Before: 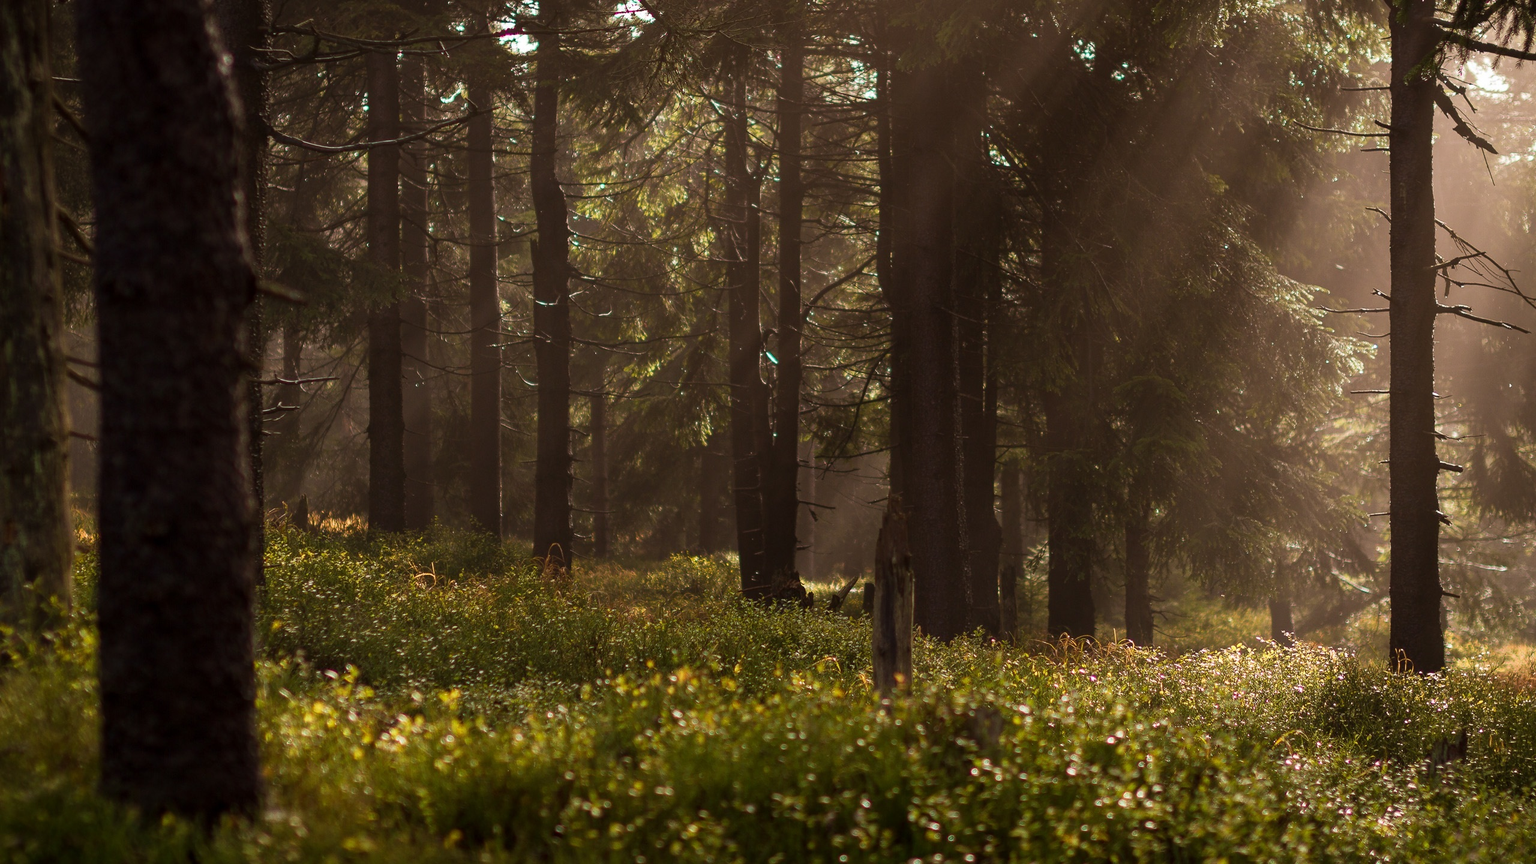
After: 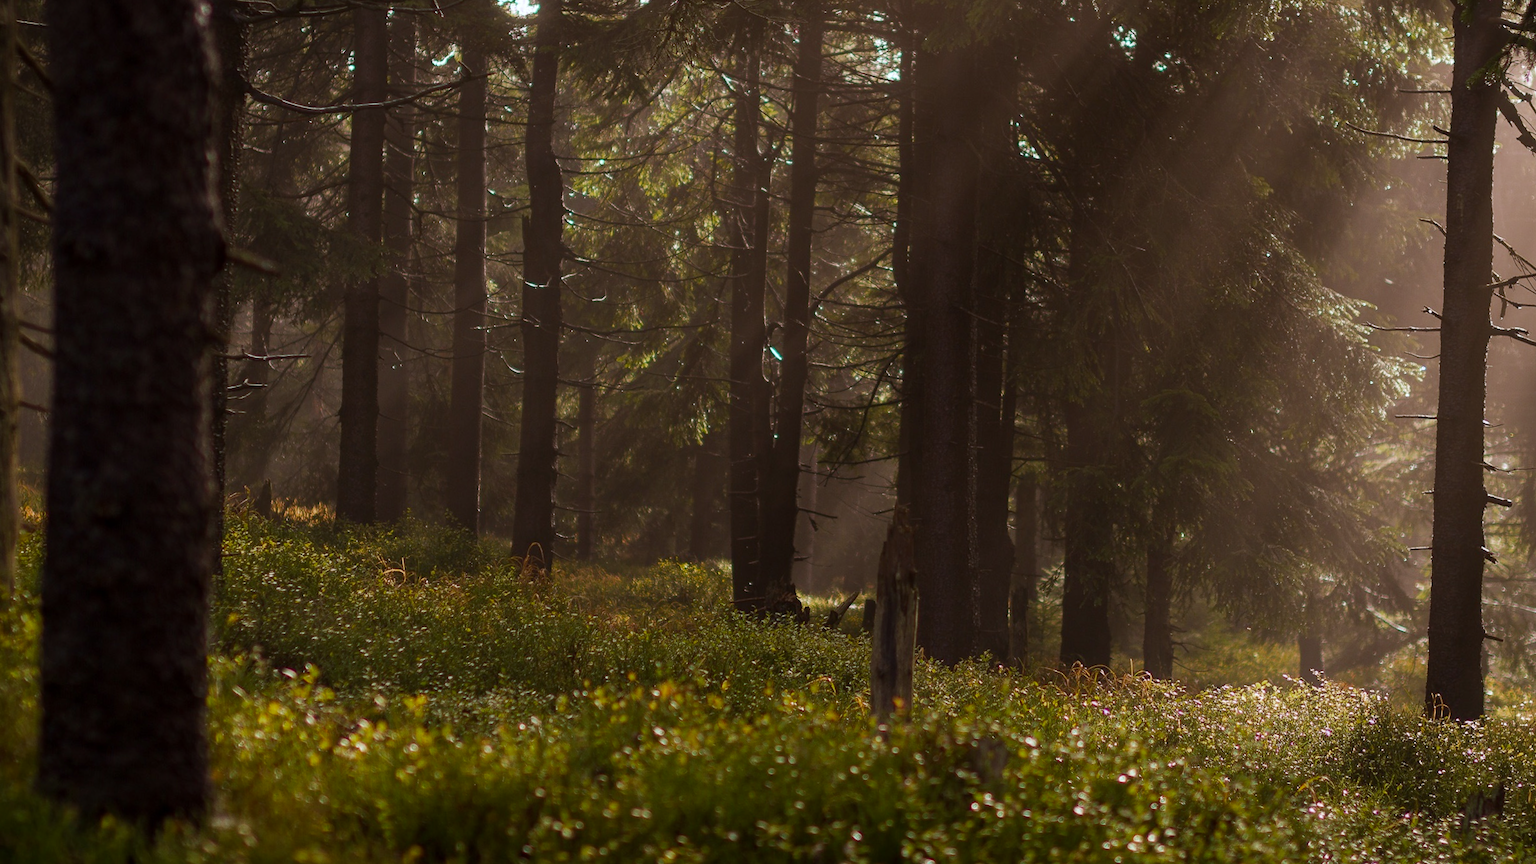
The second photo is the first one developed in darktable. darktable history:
white balance: red 0.984, blue 1.059
color zones: curves: ch0 [(0.27, 0.396) (0.563, 0.504) (0.75, 0.5) (0.787, 0.307)]
crop and rotate: angle -2.38°
bloom: size 5%, threshold 95%, strength 15%
